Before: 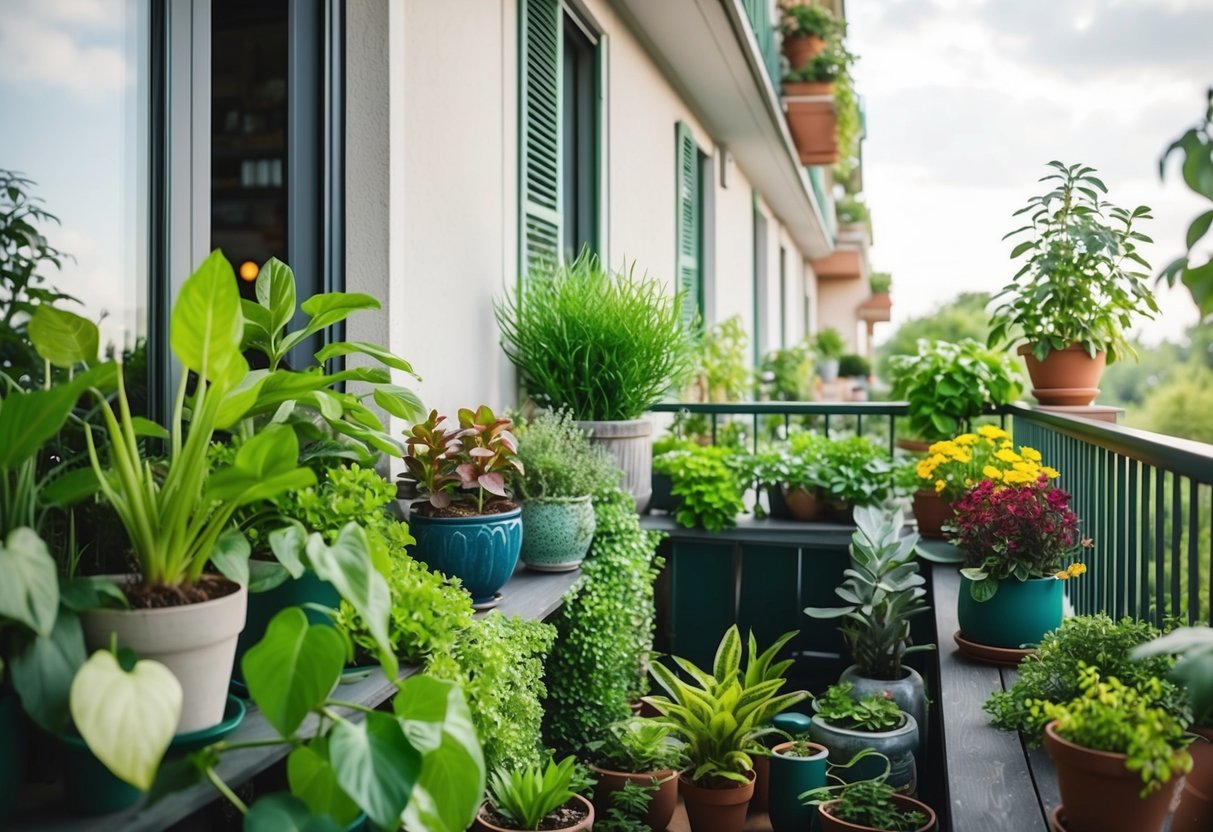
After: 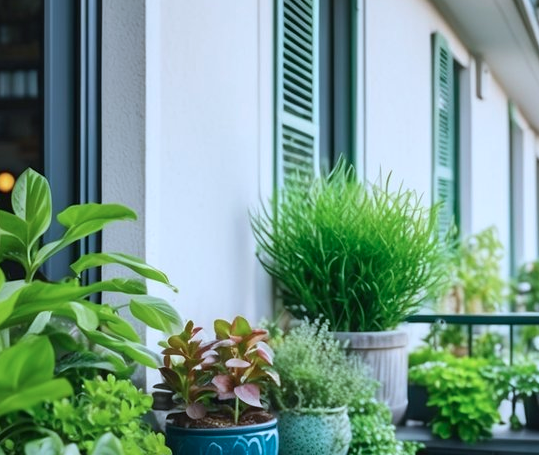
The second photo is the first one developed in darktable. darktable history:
color calibration: x 0.381, y 0.391, temperature 4086.96 K
crop: left 20.195%, top 10.815%, right 35.287%, bottom 34.399%
